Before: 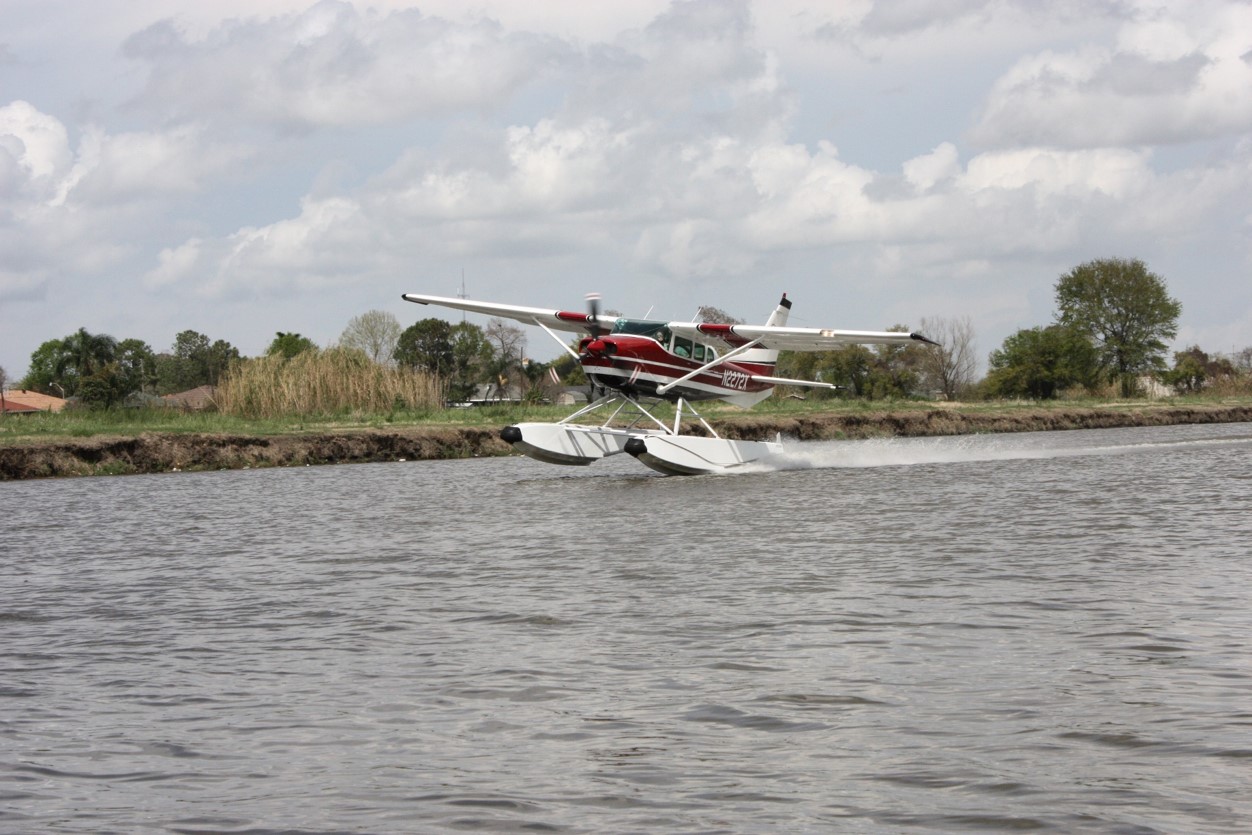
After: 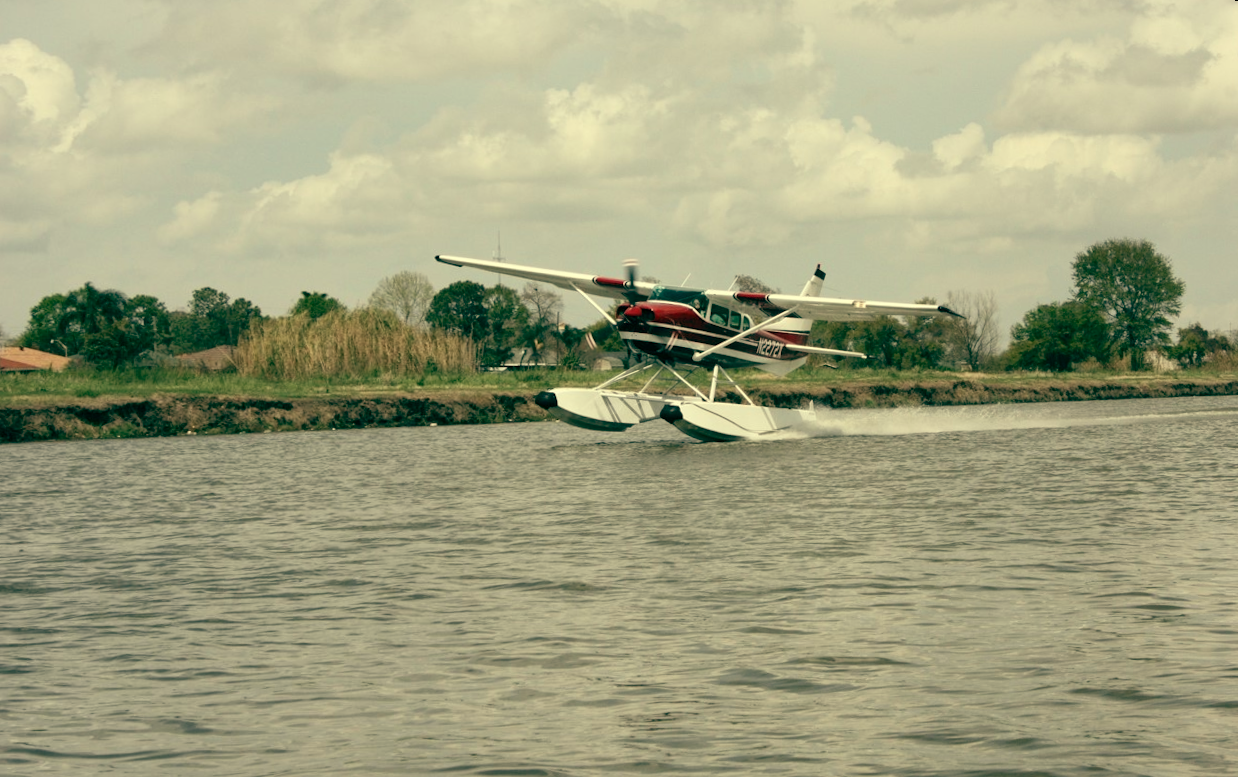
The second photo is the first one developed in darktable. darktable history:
color balance: mode lift, gamma, gain (sRGB), lift [1, 0.69, 1, 1], gamma [1, 1.482, 1, 1], gain [1, 1, 1, 0.802]
tone equalizer: on, module defaults
rotate and perspective: rotation 0.679°, lens shift (horizontal) 0.136, crop left 0.009, crop right 0.991, crop top 0.078, crop bottom 0.95
